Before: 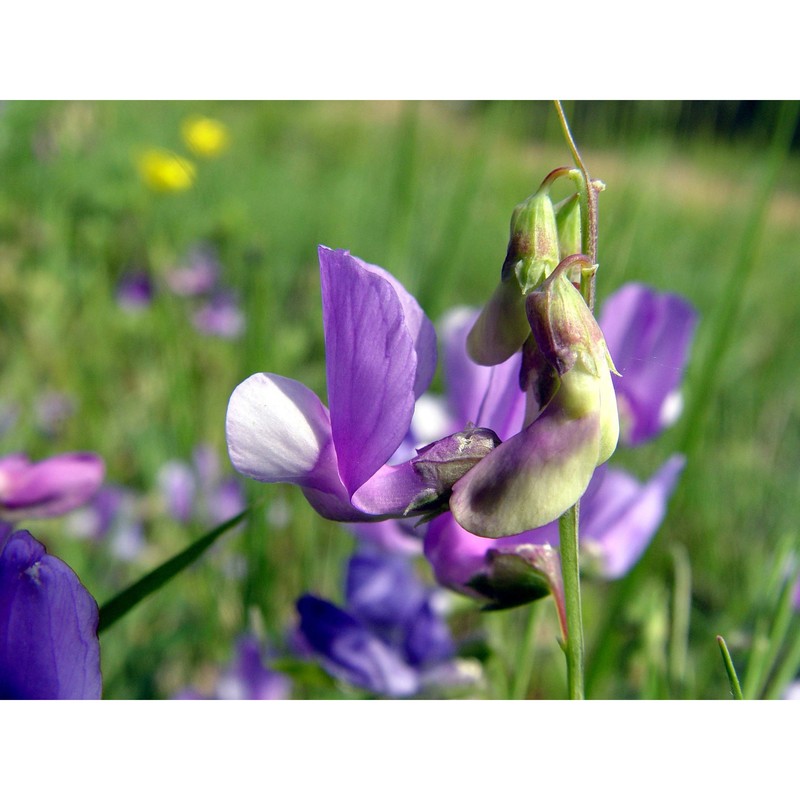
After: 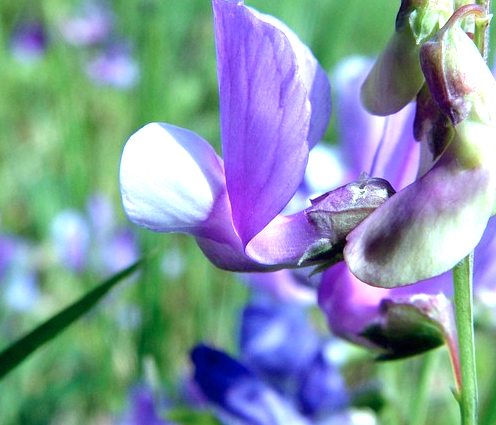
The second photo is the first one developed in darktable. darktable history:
color correction: highlights a* -9.35, highlights b* -23.15
crop: left 13.312%, top 31.28%, right 24.627%, bottom 15.582%
exposure: black level correction 0, exposure 0.9 EV, compensate highlight preservation false
